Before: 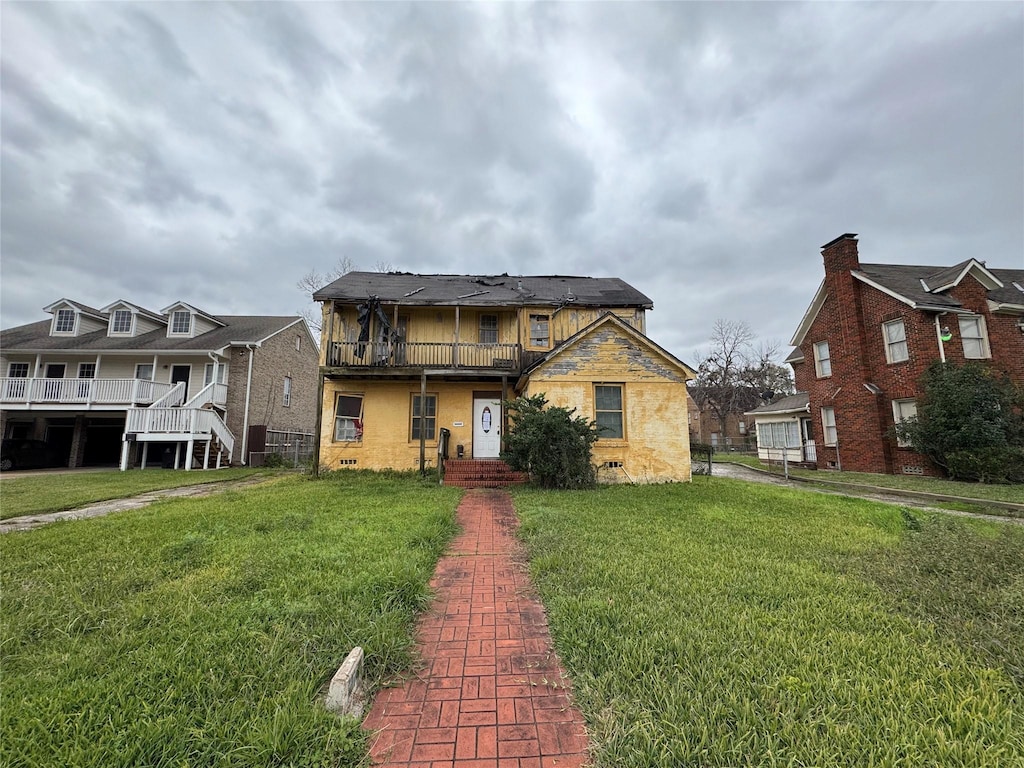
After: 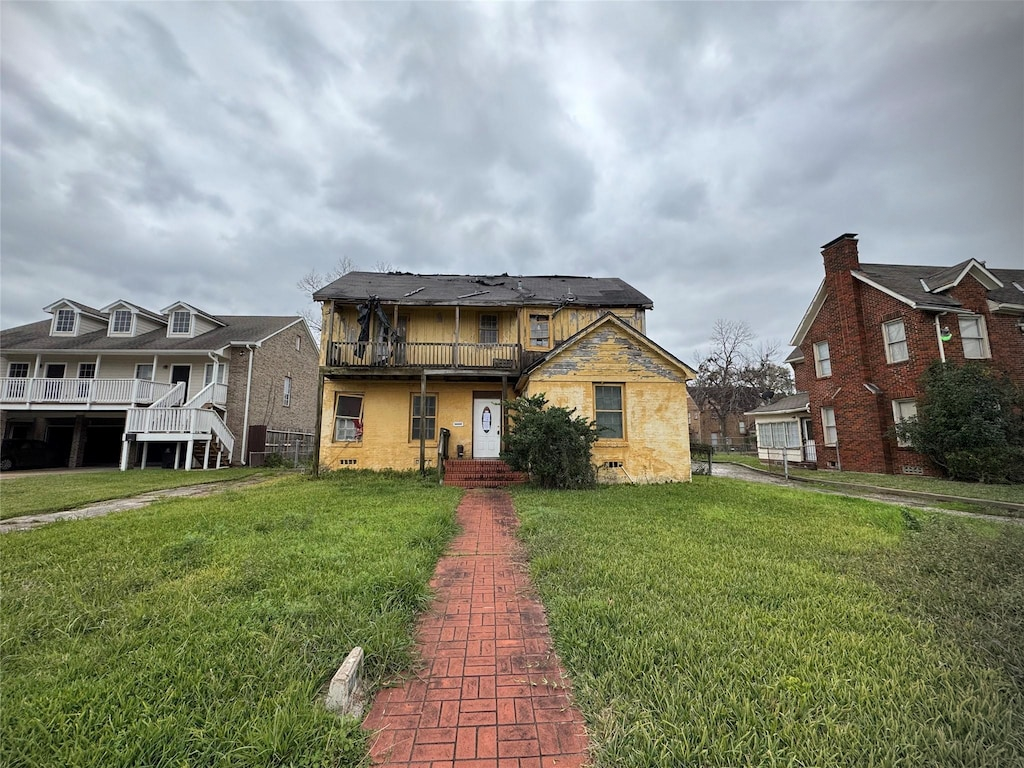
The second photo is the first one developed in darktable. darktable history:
vignetting: fall-off start 91.62%, brightness -0.575, center (-0.15, 0.01), dithering 8-bit output, unbound false
